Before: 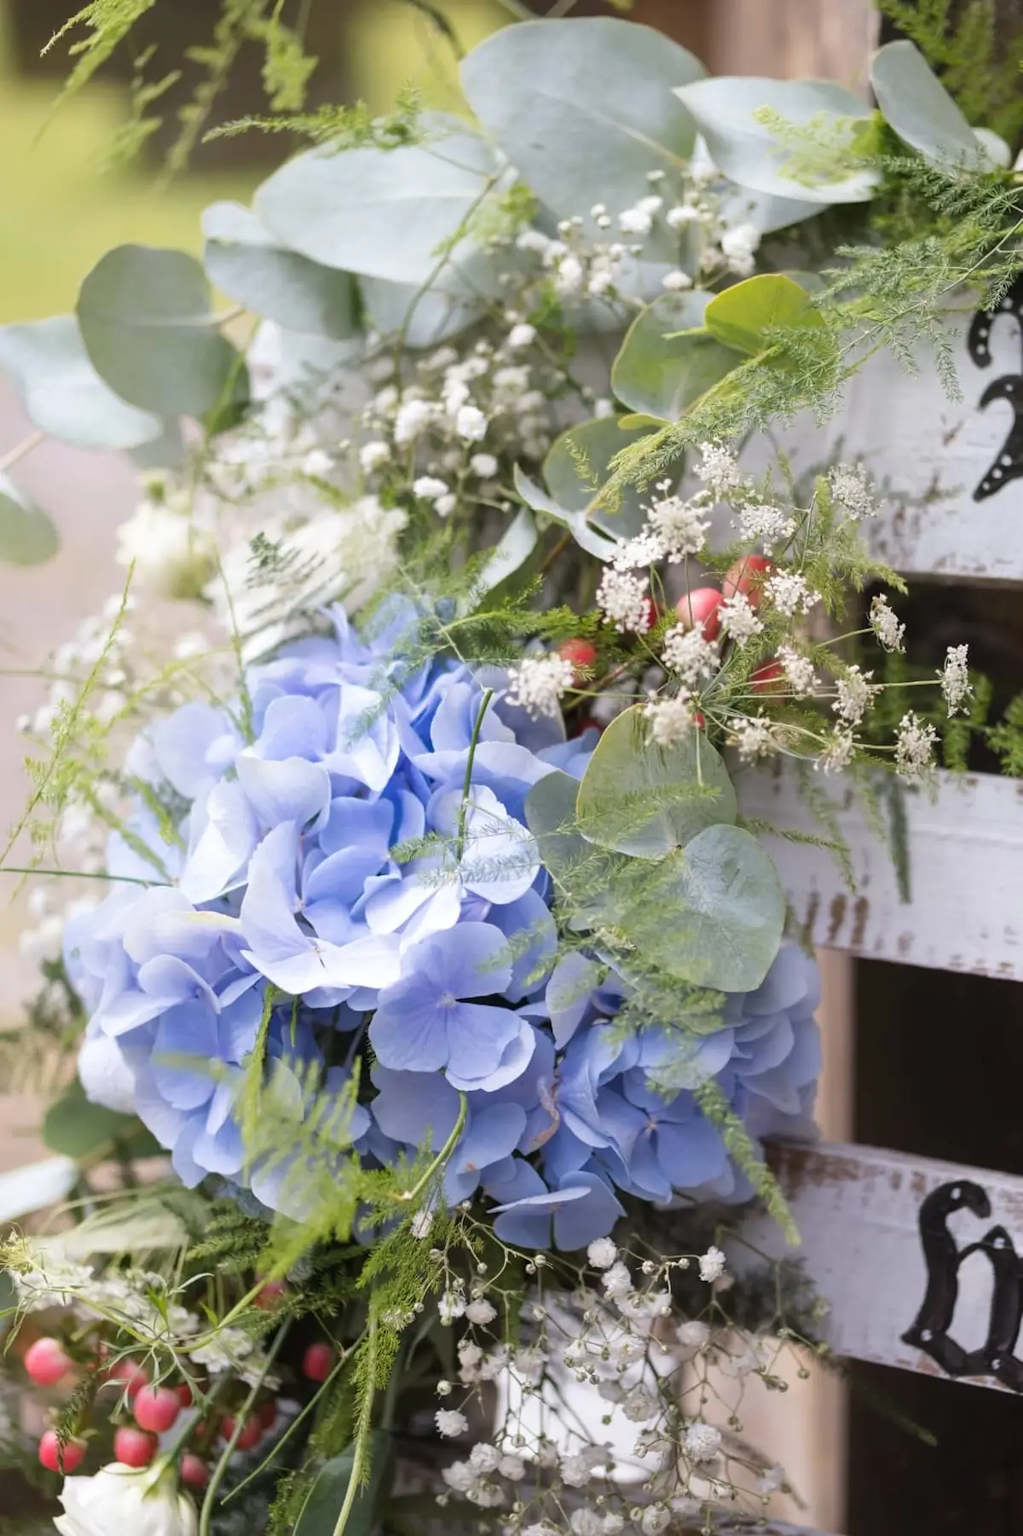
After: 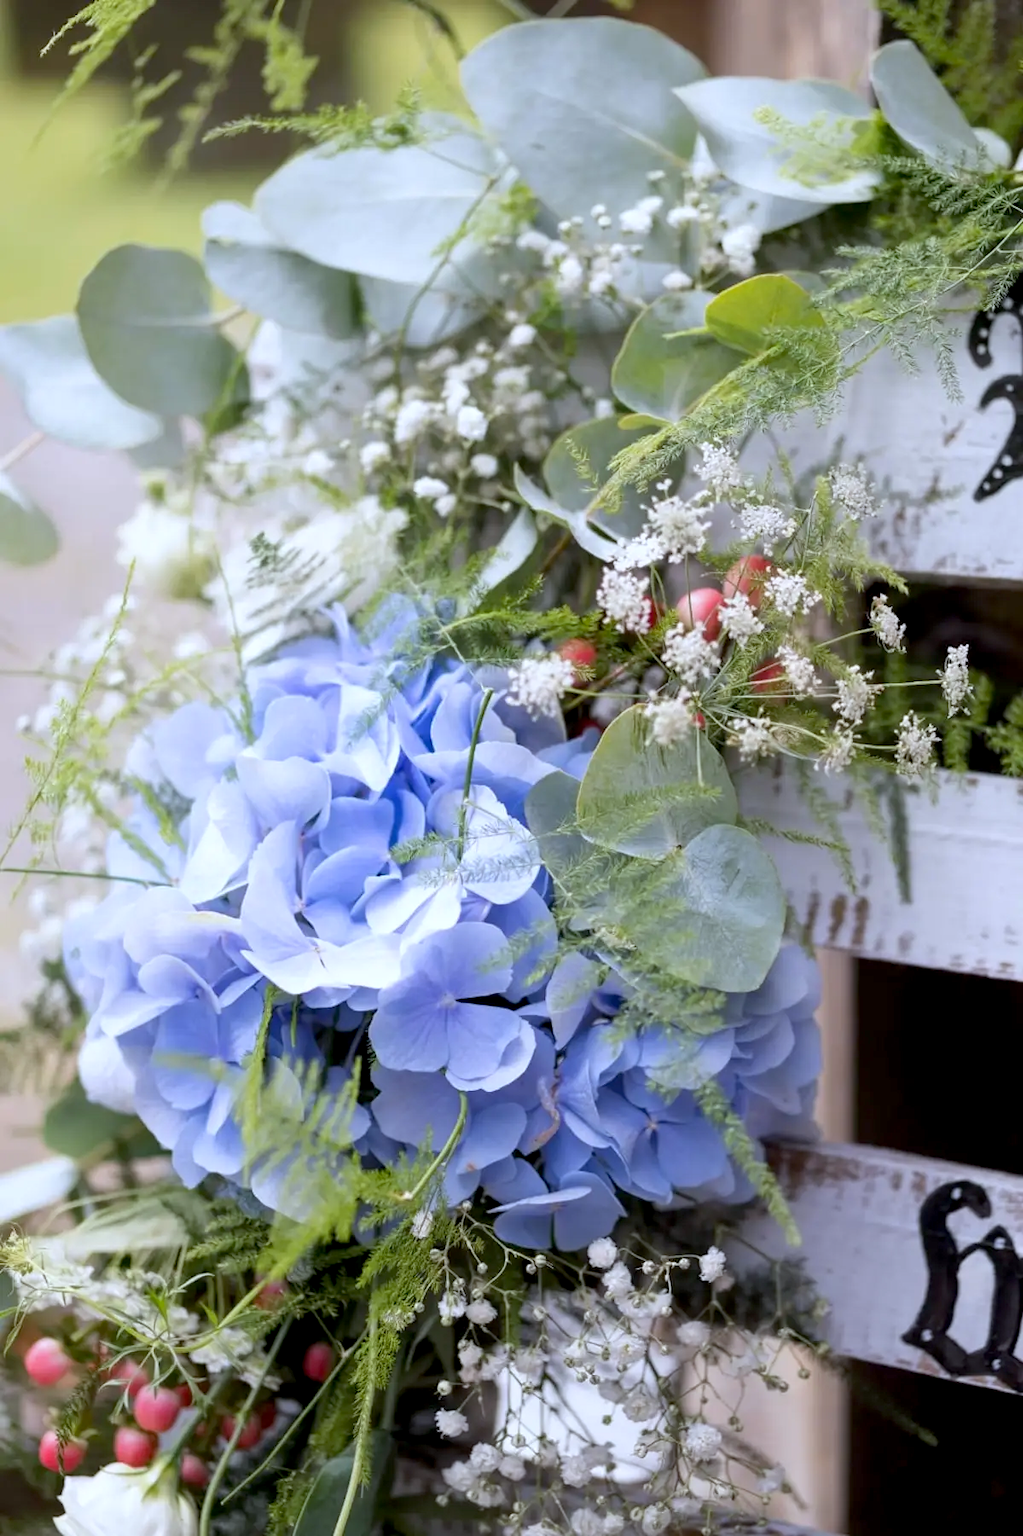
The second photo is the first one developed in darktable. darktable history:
exposure: black level correction 0.01, exposure 0.011 EV, compensate highlight preservation false
white balance: red 0.954, blue 1.079
